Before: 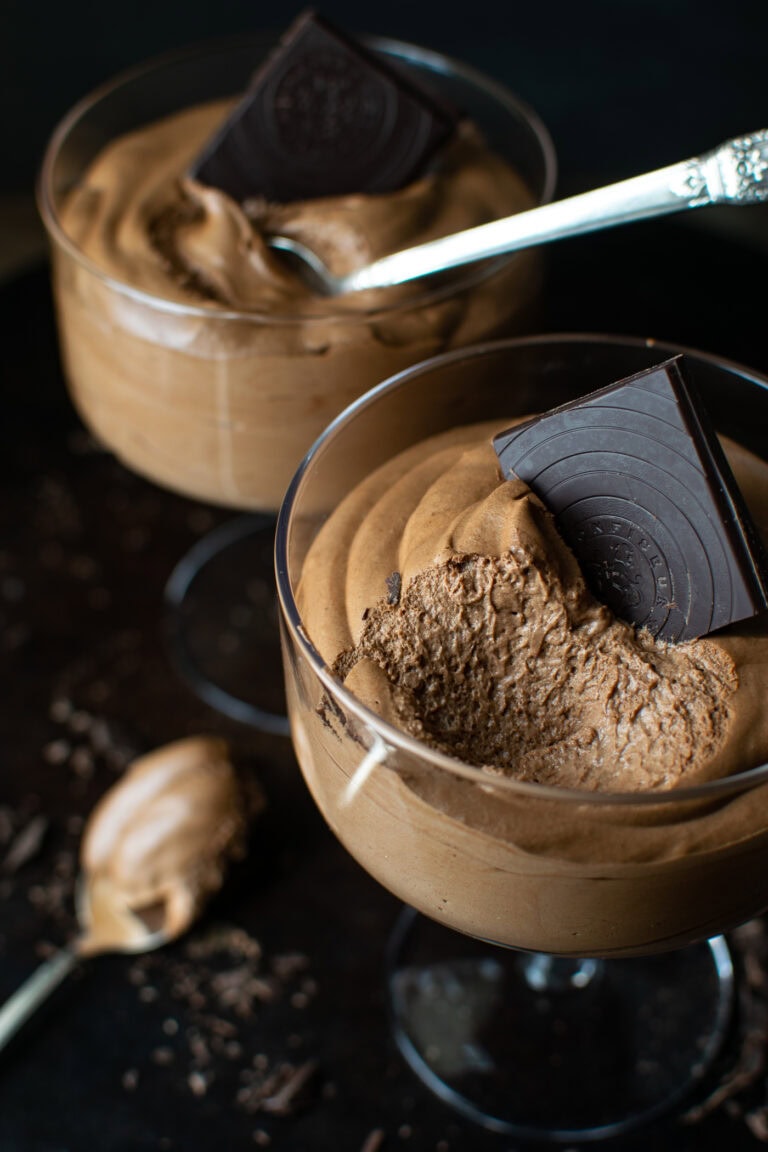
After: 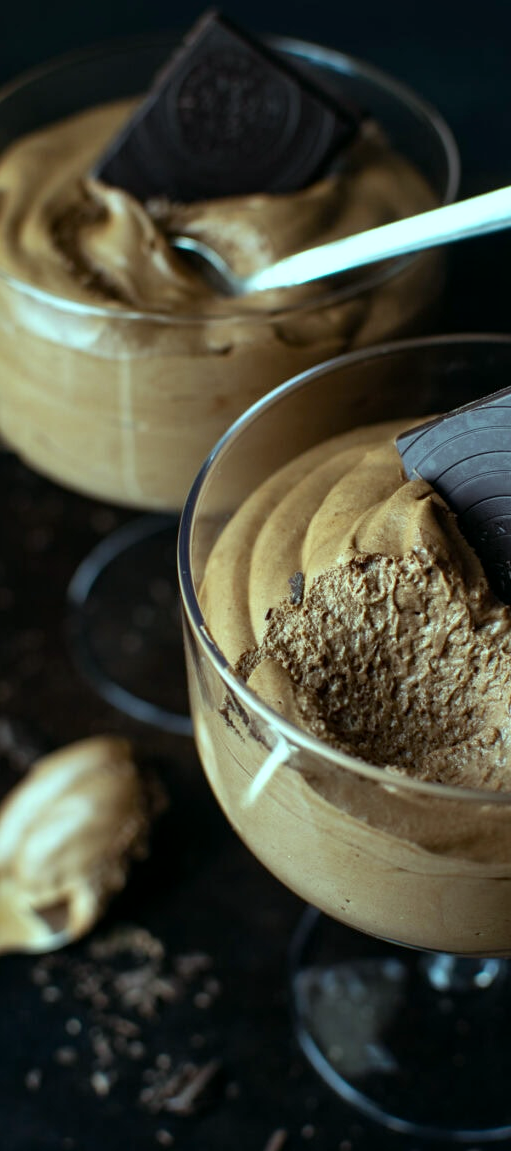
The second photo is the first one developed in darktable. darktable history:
crop and rotate: left 12.648%, right 20.685%
local contrast: mode bilateral grid, contrast 20, coarseness 50, detail 120%, midtone range 0.2
color balance: mode lift, gamma, gain (sRGB), lift [0.997, 0.979, 1.021, 1.011], gamma [1, 1.084, 0.916, 0.998], gain [1, 0.87, 1.13, 1.101], contrast 4.55%, contrast fulcrum 38.24%, output saturation 104.09%
